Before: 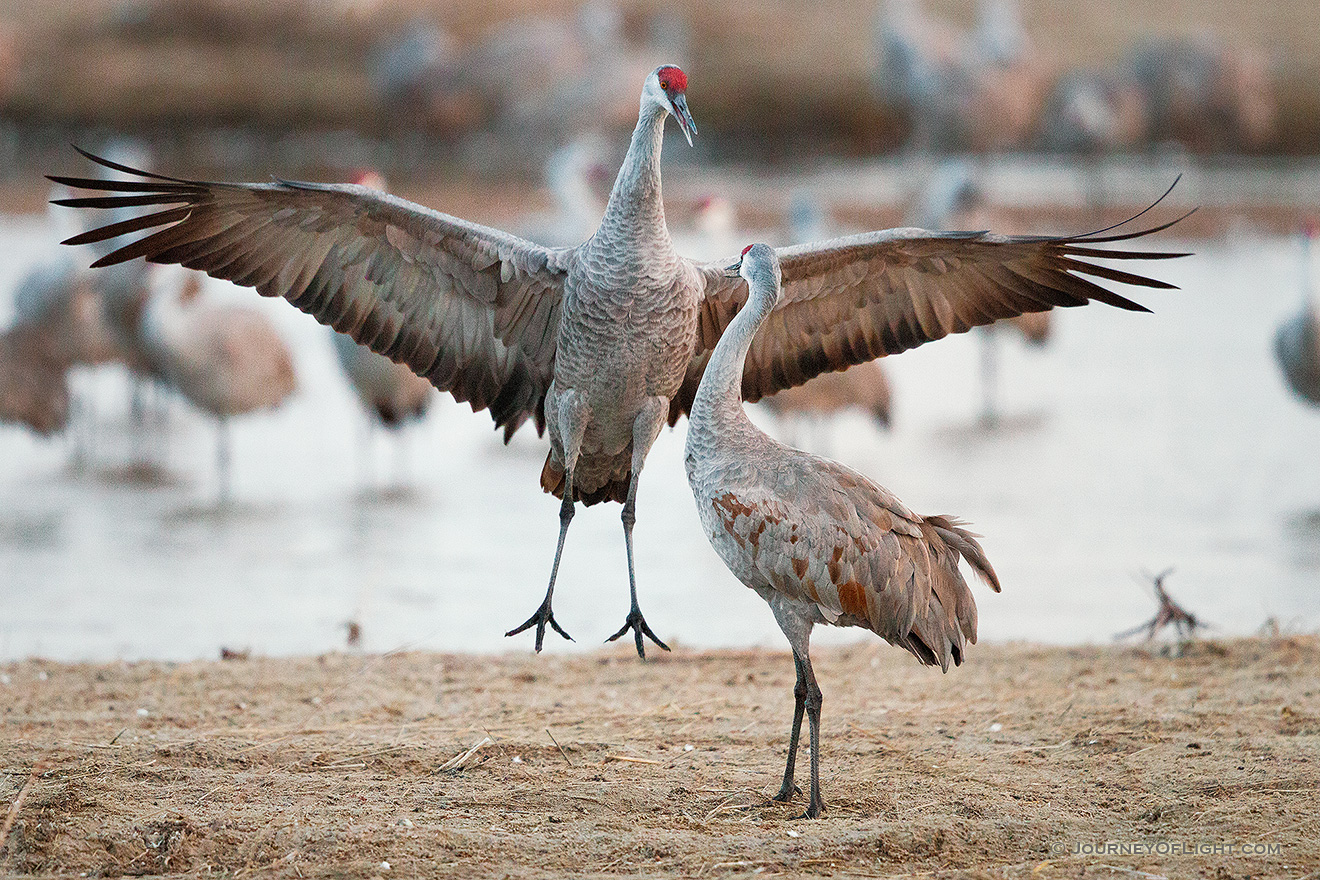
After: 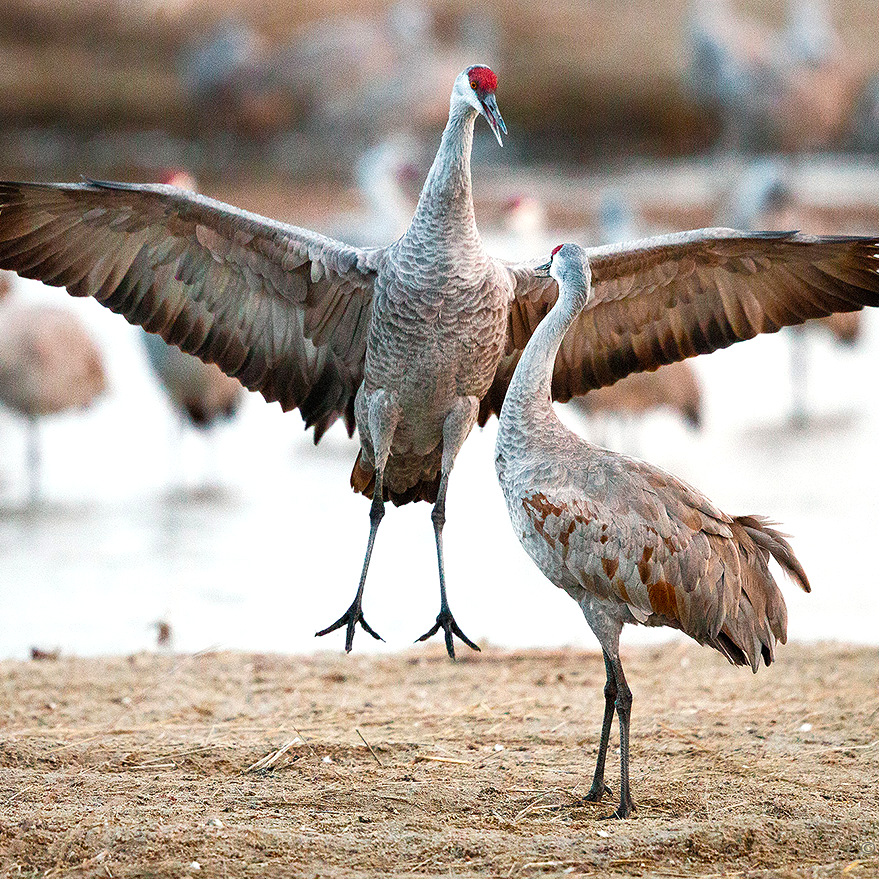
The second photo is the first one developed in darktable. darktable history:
crop and rotate: left 14.436%, right 18.898%
color balance rgb: shadows lift › luminance -20%, power › hue 72.24°, highlights gain › luminance 15%, global offset › hue 171.6°, perceptual saturation grading › highlights -15%, perceptual saturation grading › shadows 25%, global vibrance 30%, contrast 10%
